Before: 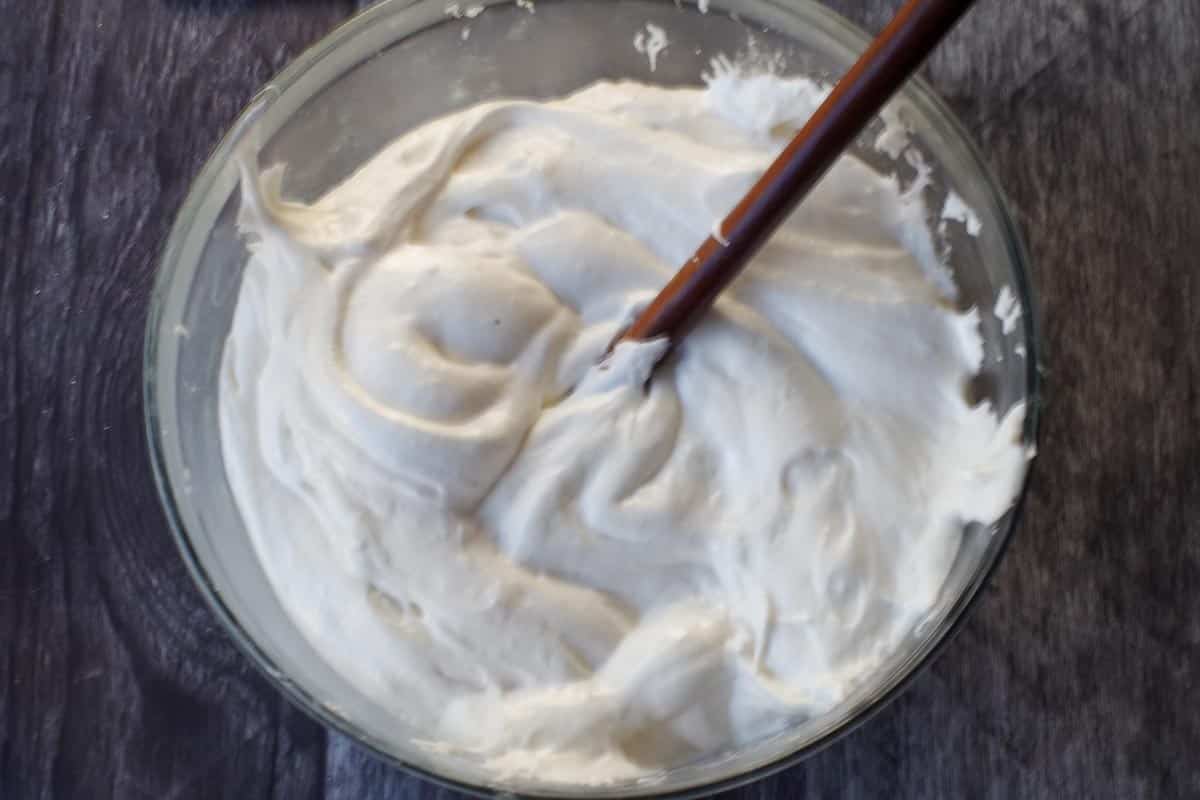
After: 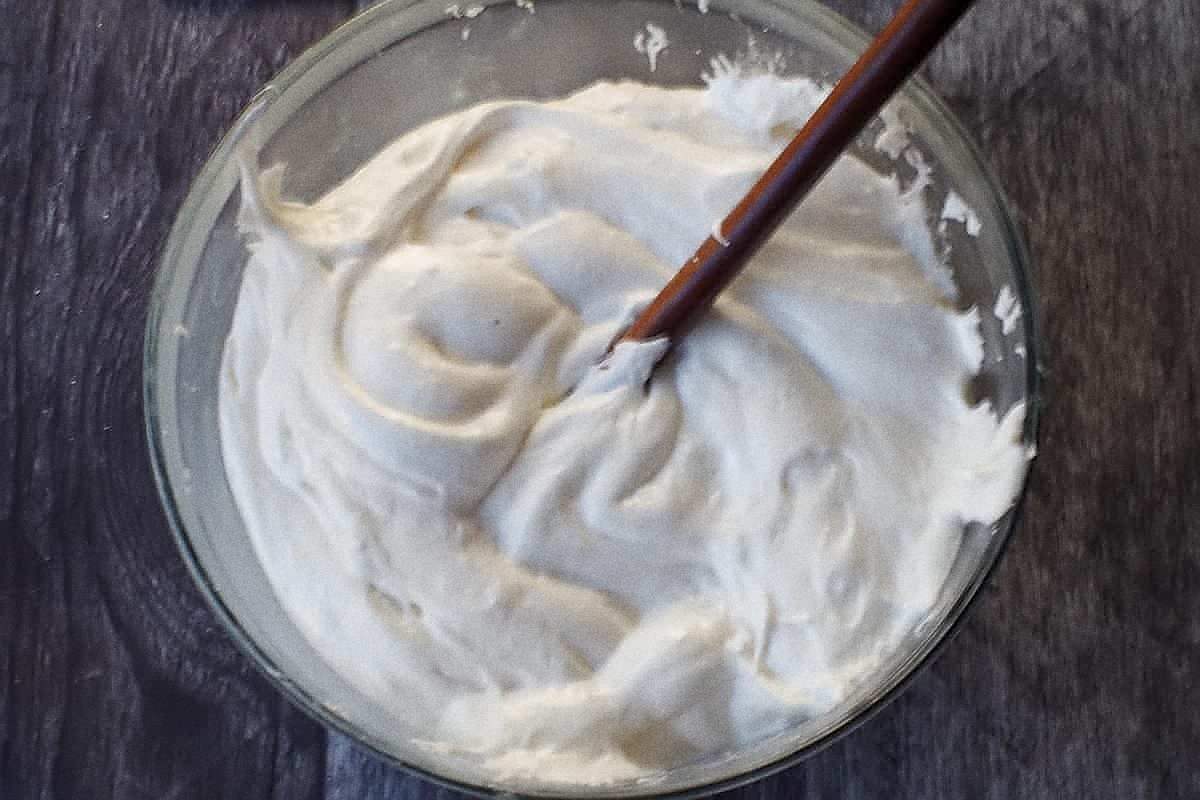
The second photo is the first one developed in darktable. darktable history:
sharpen: radius 1.4, amount 1.25, threshold 0.7
fill light: on, module defaults
grain: coarseness 22.88 ISO
